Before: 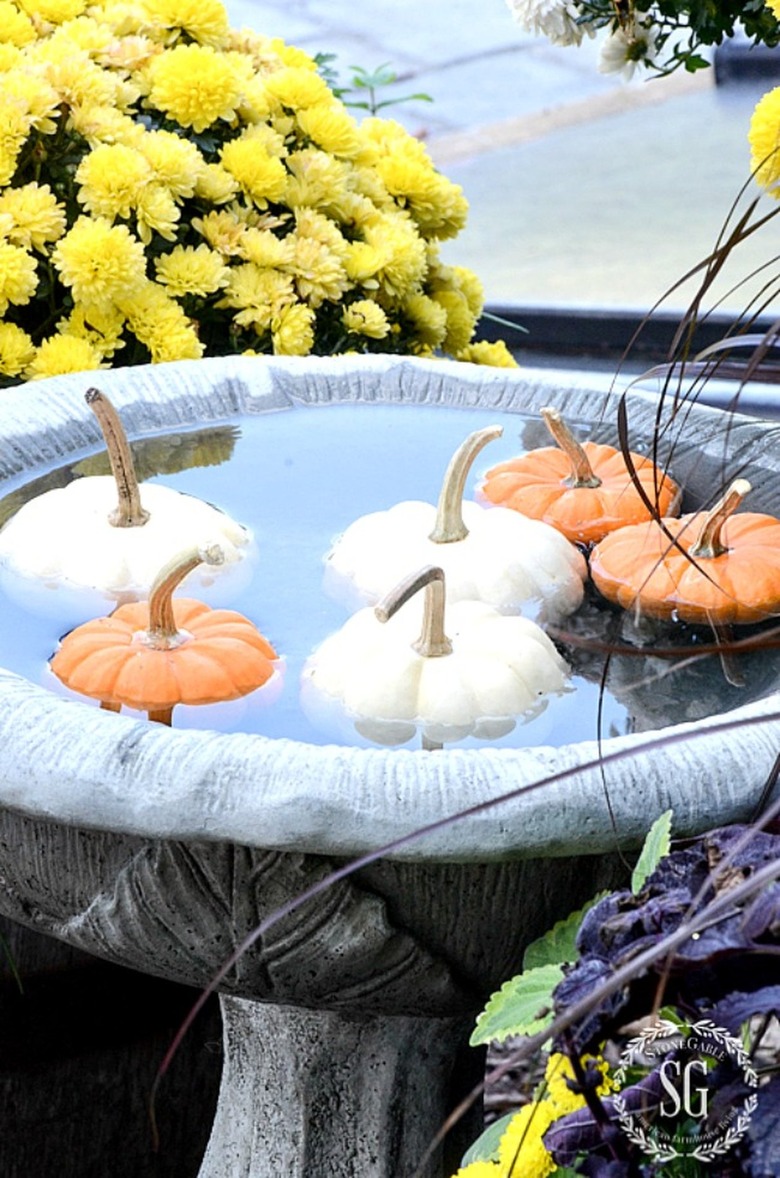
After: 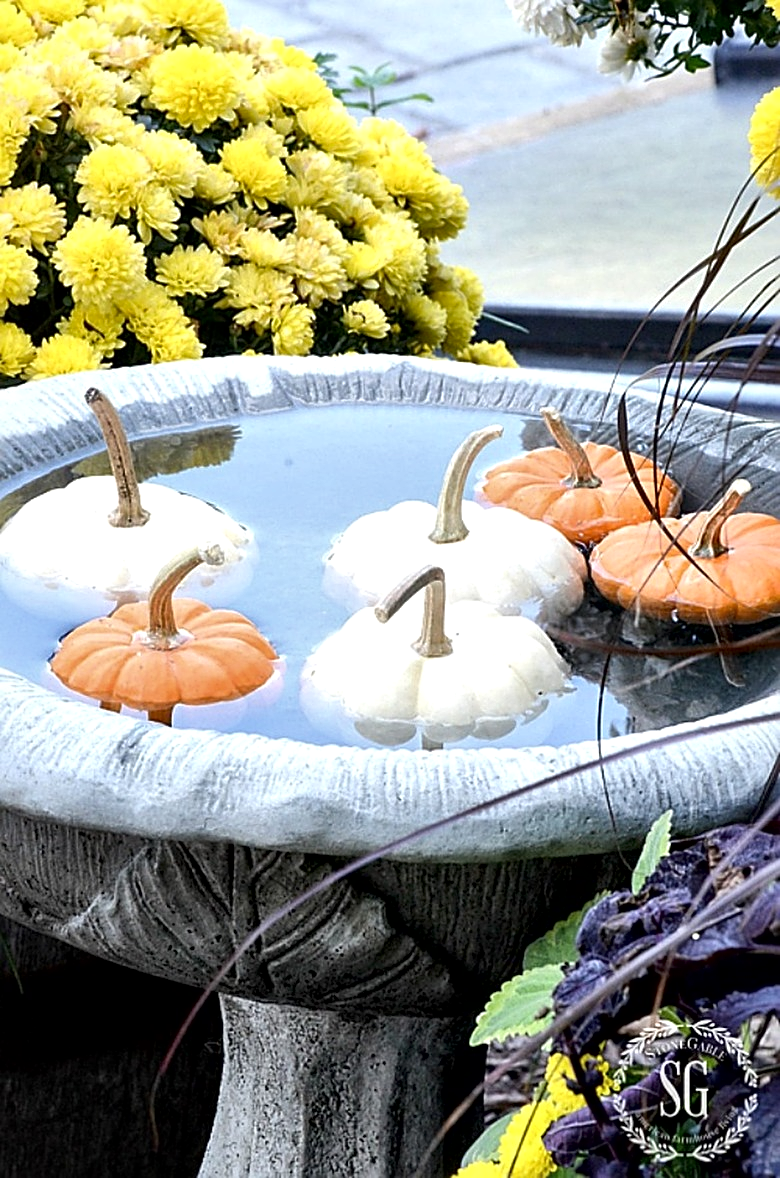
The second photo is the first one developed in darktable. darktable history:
local contrast: mode bilateral grid, contrast 24, coarseness 59, detail 151%, midtone range 0.2
sharpen: on, module defaults
